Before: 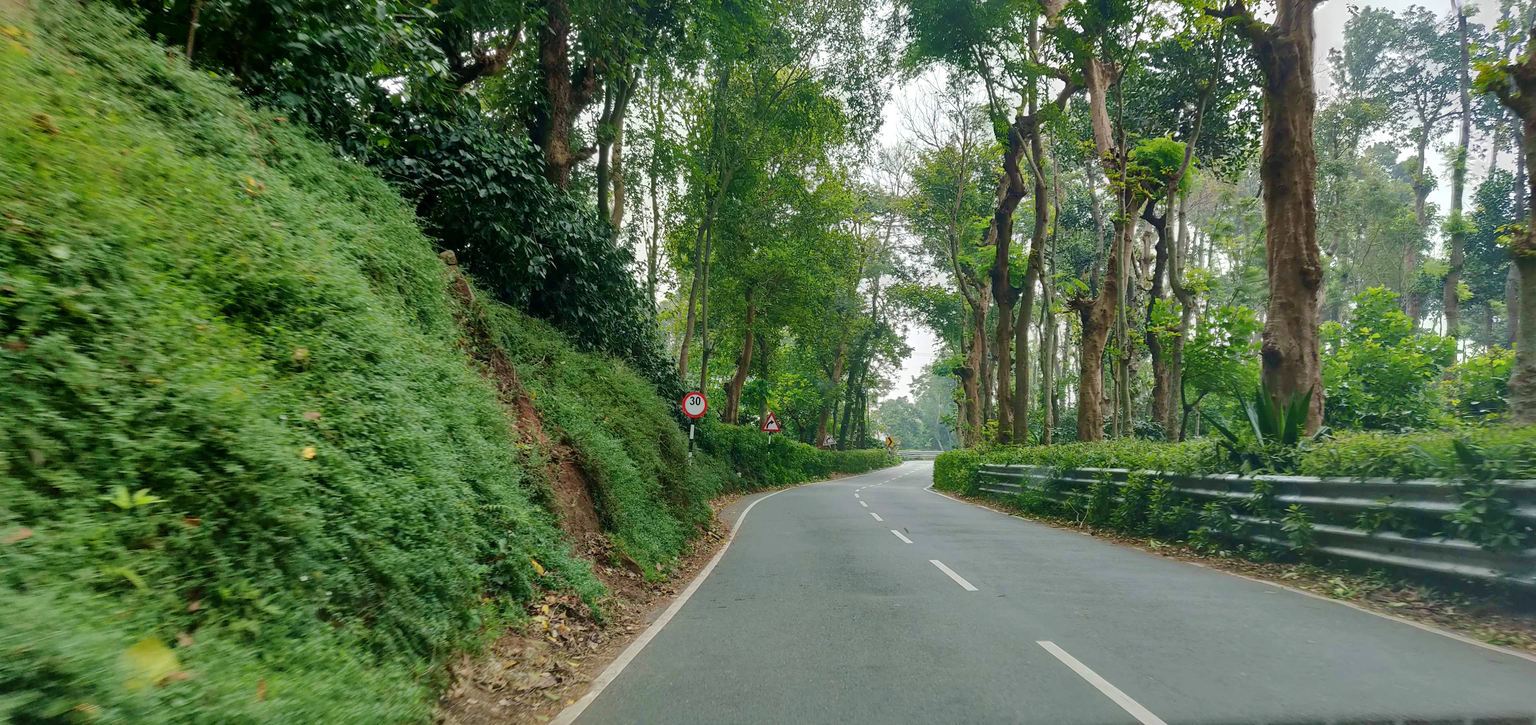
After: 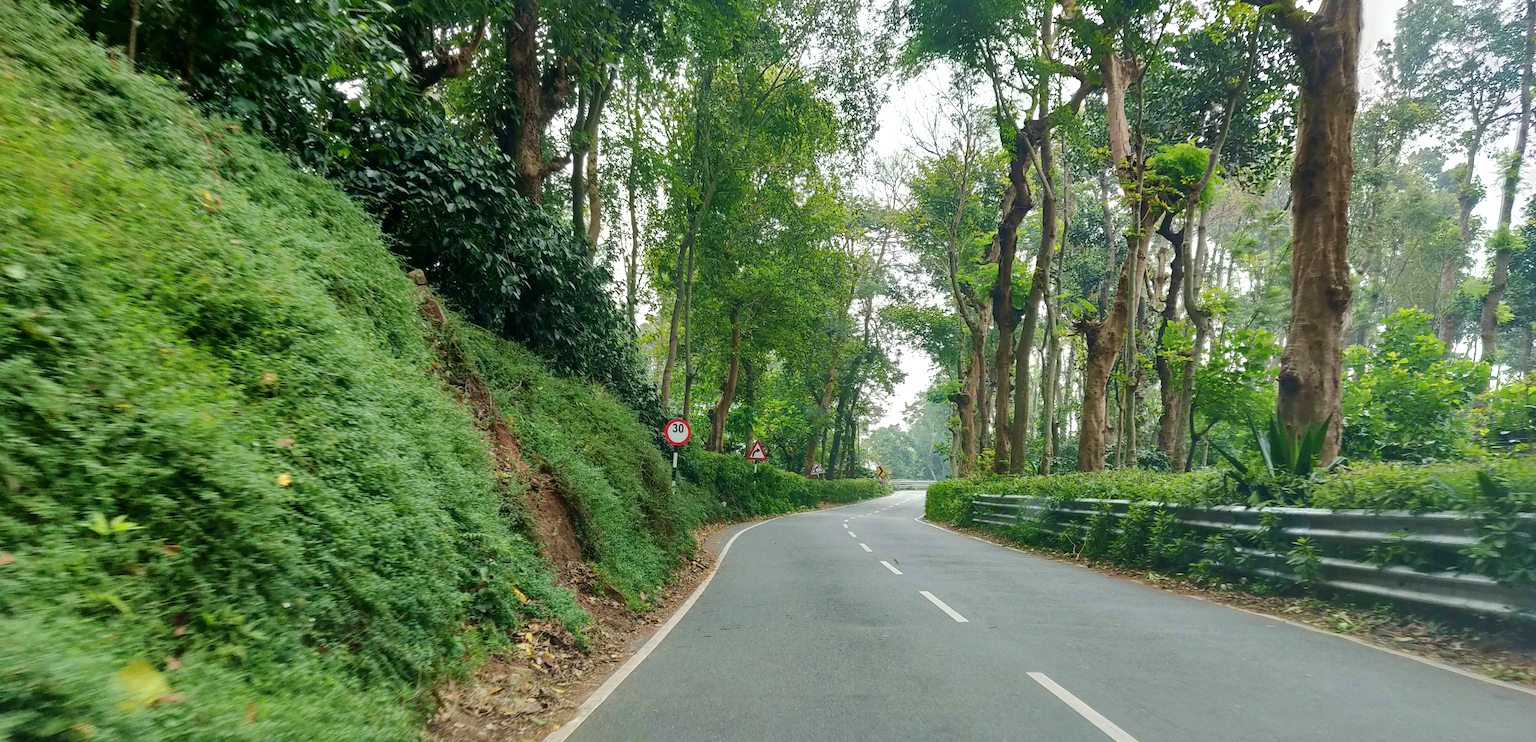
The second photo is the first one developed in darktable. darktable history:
exposure: exposure 0.3 EV, compensate highlight preservation false
grain: coarseness 0.09 ISO
rotate and perspective: rotation 0.074°, lens shift (vertical) 0.096, lens shift (horizontal) -0.041, crop left 0.043, crop right 0.952, crop top 0.024, crop bottom 0.979
white balance: emerald 1
